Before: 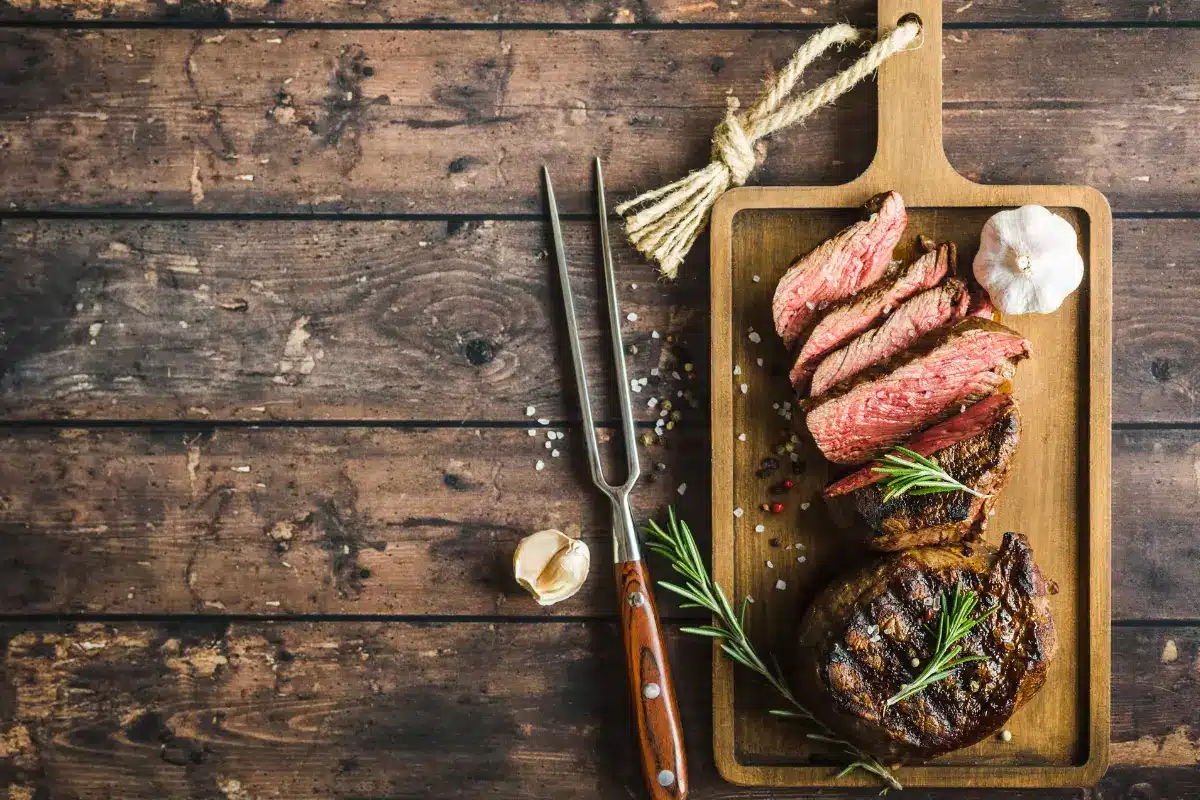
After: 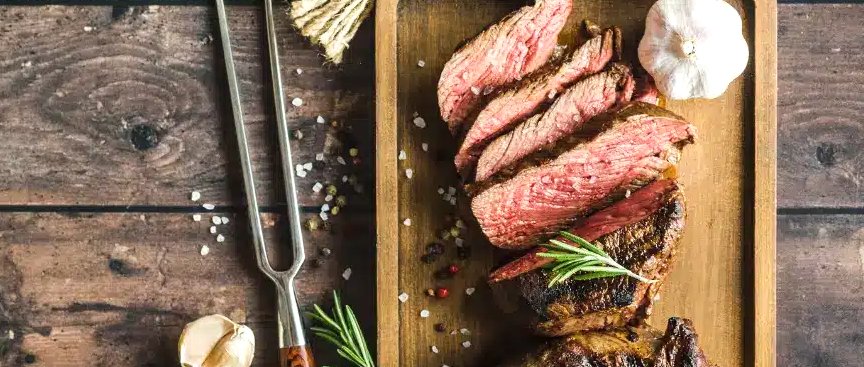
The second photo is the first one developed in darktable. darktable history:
shadows and highlights: radius 44.78, white point adjustment 6.64, compress 79.65%, highlights color adjustment 78.42%, soften with gaussian
crop and rotate: left 27.938%, top 27.046%, bottom 27.046%
